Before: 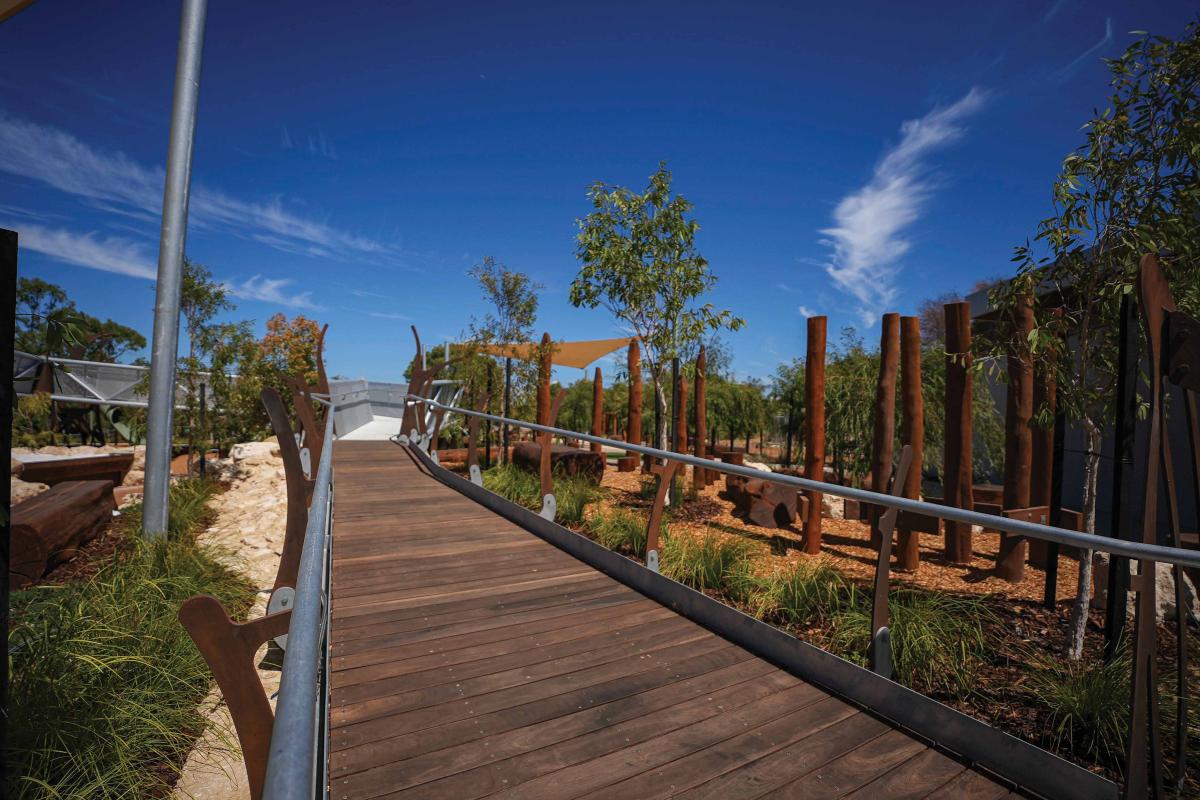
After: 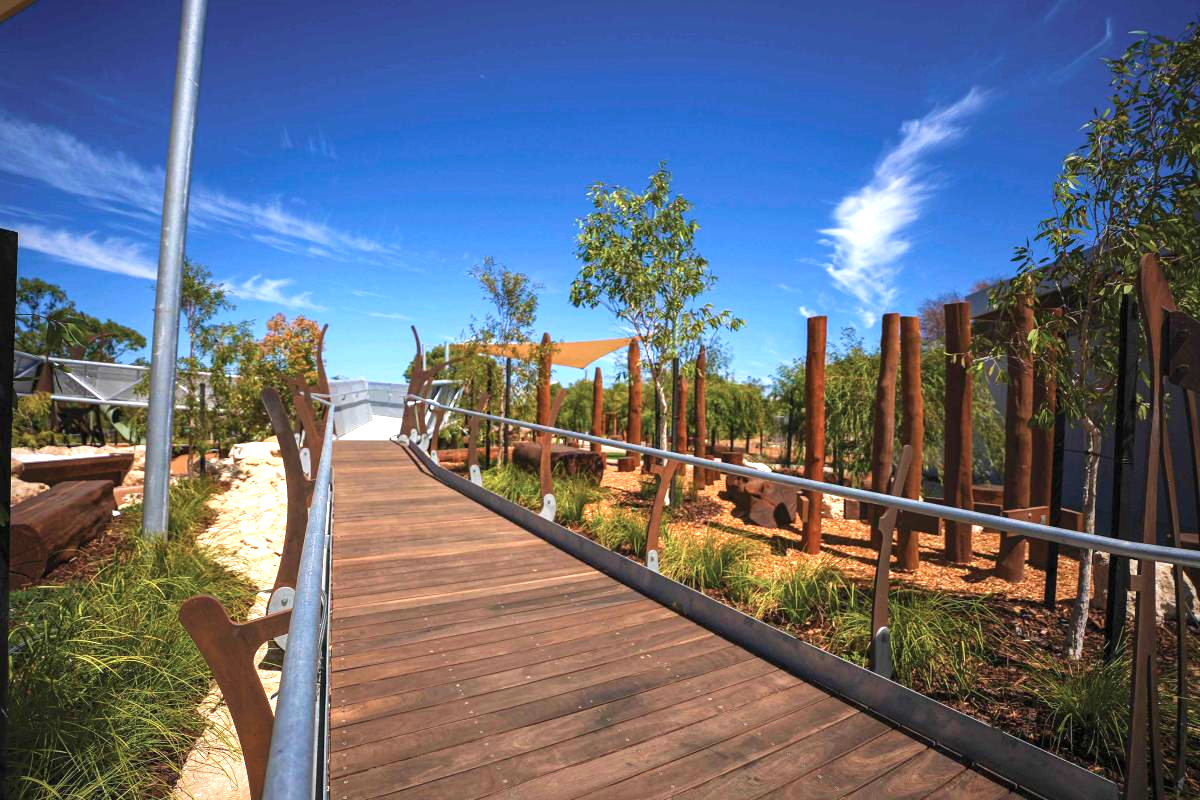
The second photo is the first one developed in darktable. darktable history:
exposure: black level correction 0, exposure 1.2 EV, compensate highlight preservation false
velvia: on, module defaults
